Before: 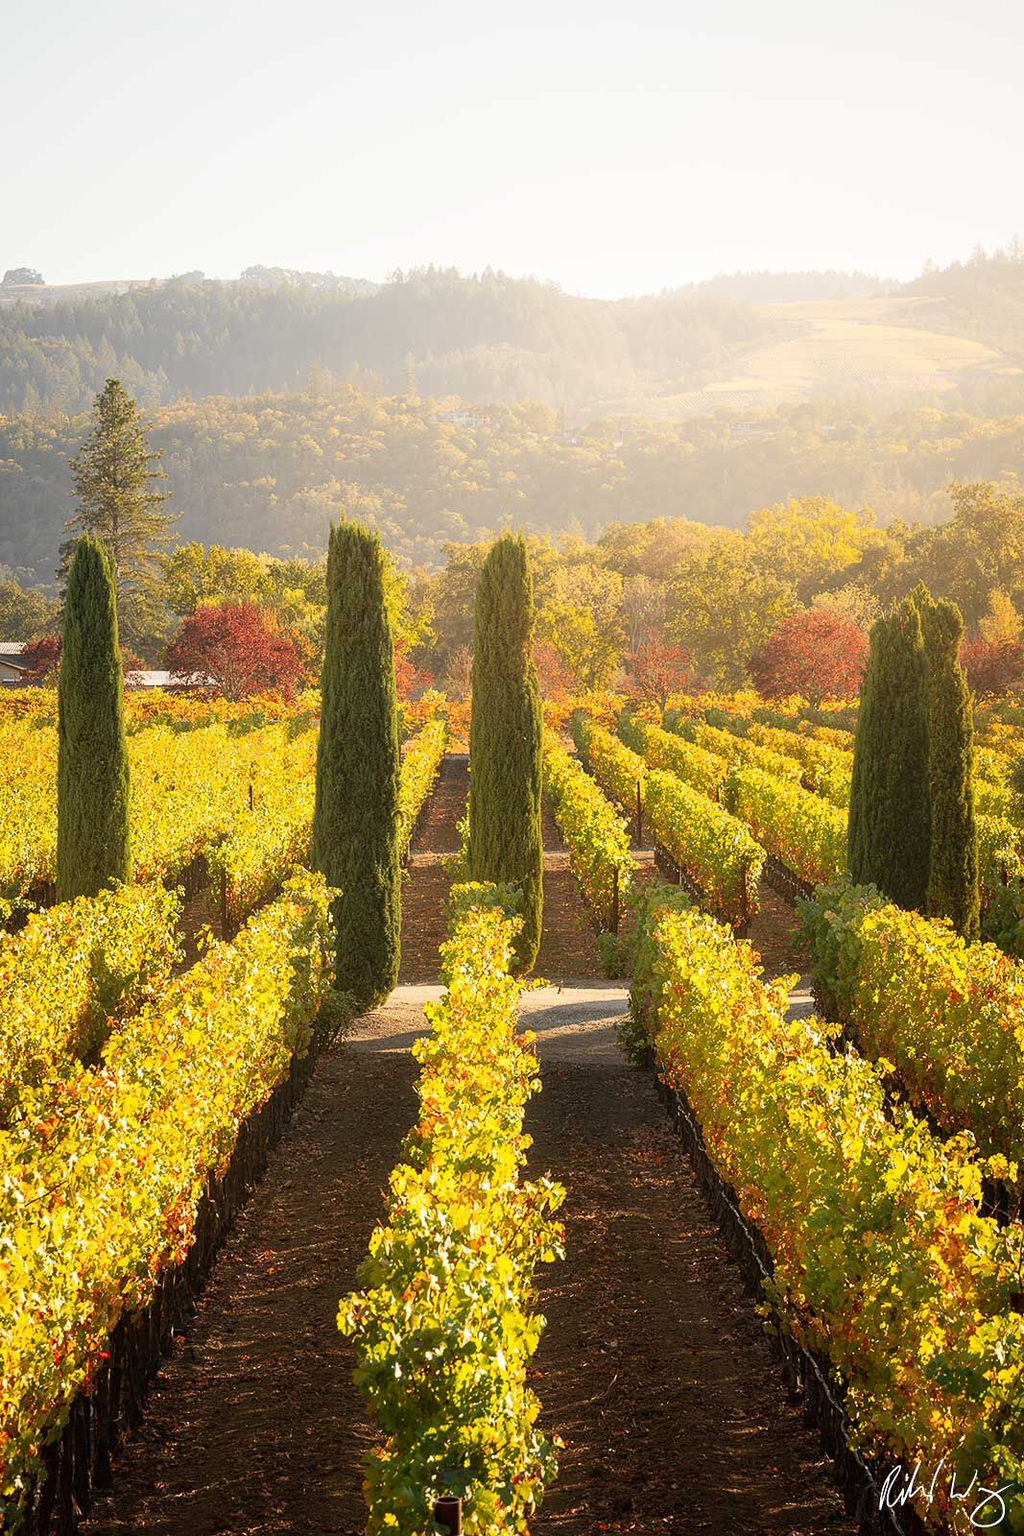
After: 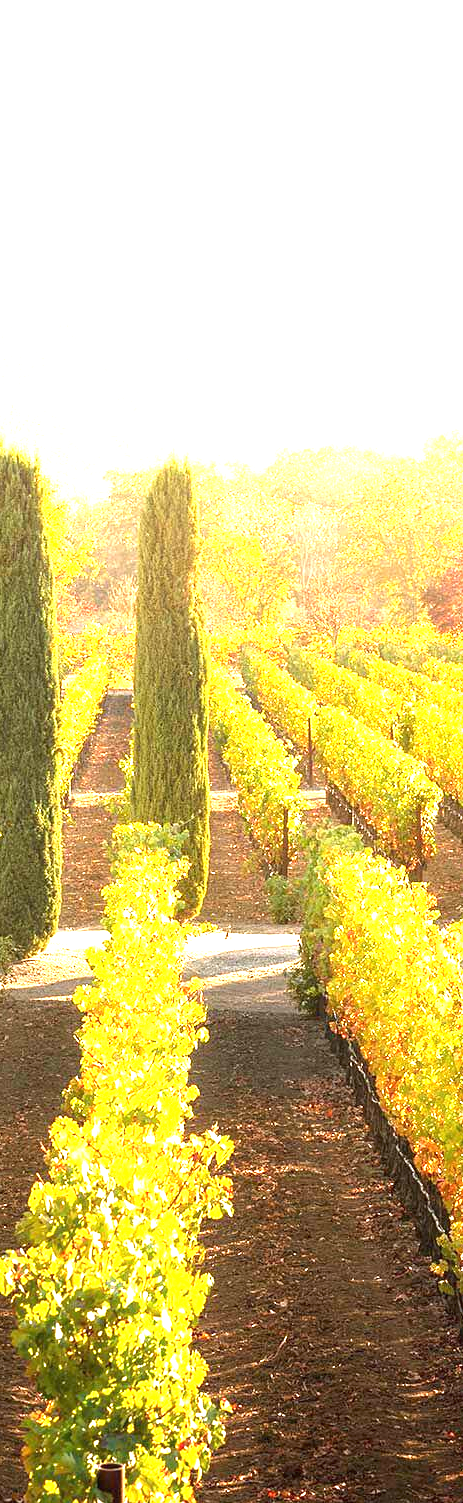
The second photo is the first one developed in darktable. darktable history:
exposure: black level correction 0, exposure 1.9 EV, compensate highlight preservation false
crop: left 33.452%, top 6.025%, right 23.155%
